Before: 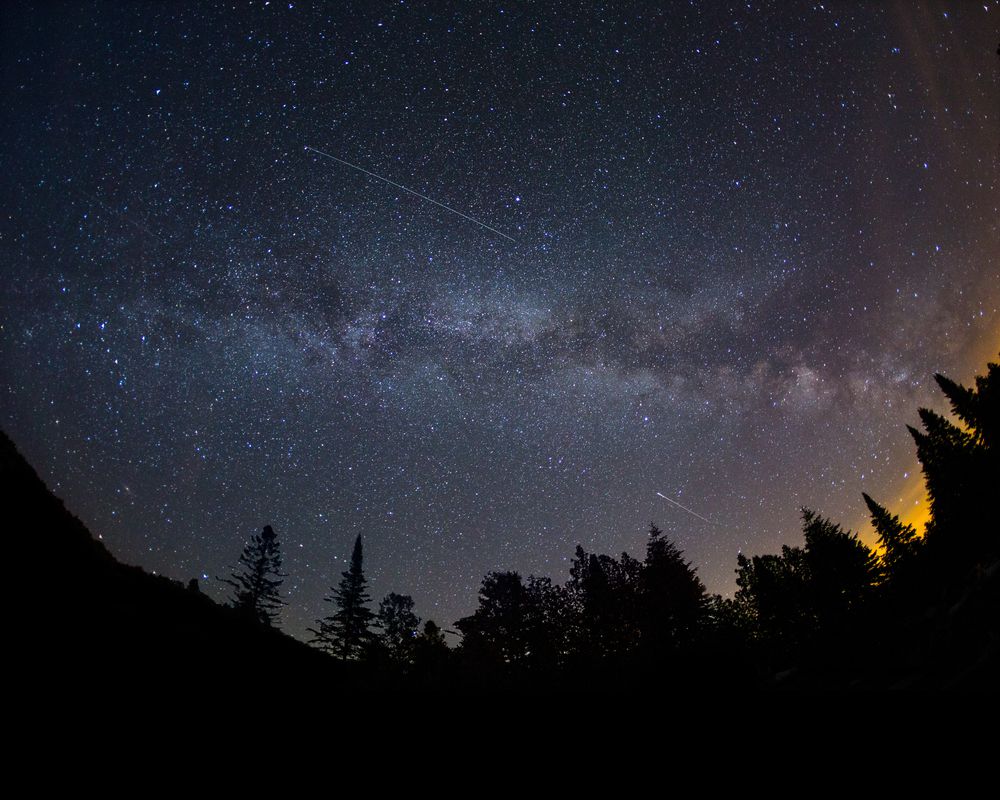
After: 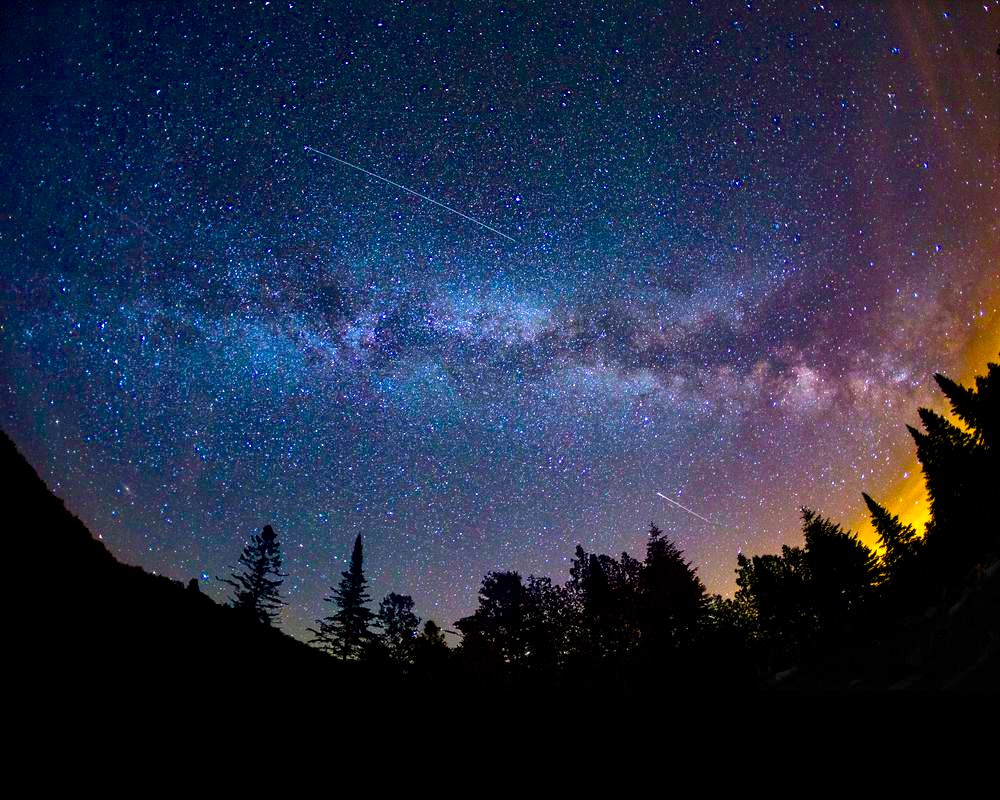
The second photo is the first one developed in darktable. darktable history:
local contrast: mode bilateral grid, contrast 20, coarseness 50, detail 171%, midtone range 0.2
color balance rgb: linear chroma grading › global chroma 25%, perceptual saturation grading › global saturation 40%, perceptual saturation grading › highlights -50%, perceptual saturation grading › shadows 30%, perceptual brilliance grading › global brilliance 25%, global vibrance 60%
